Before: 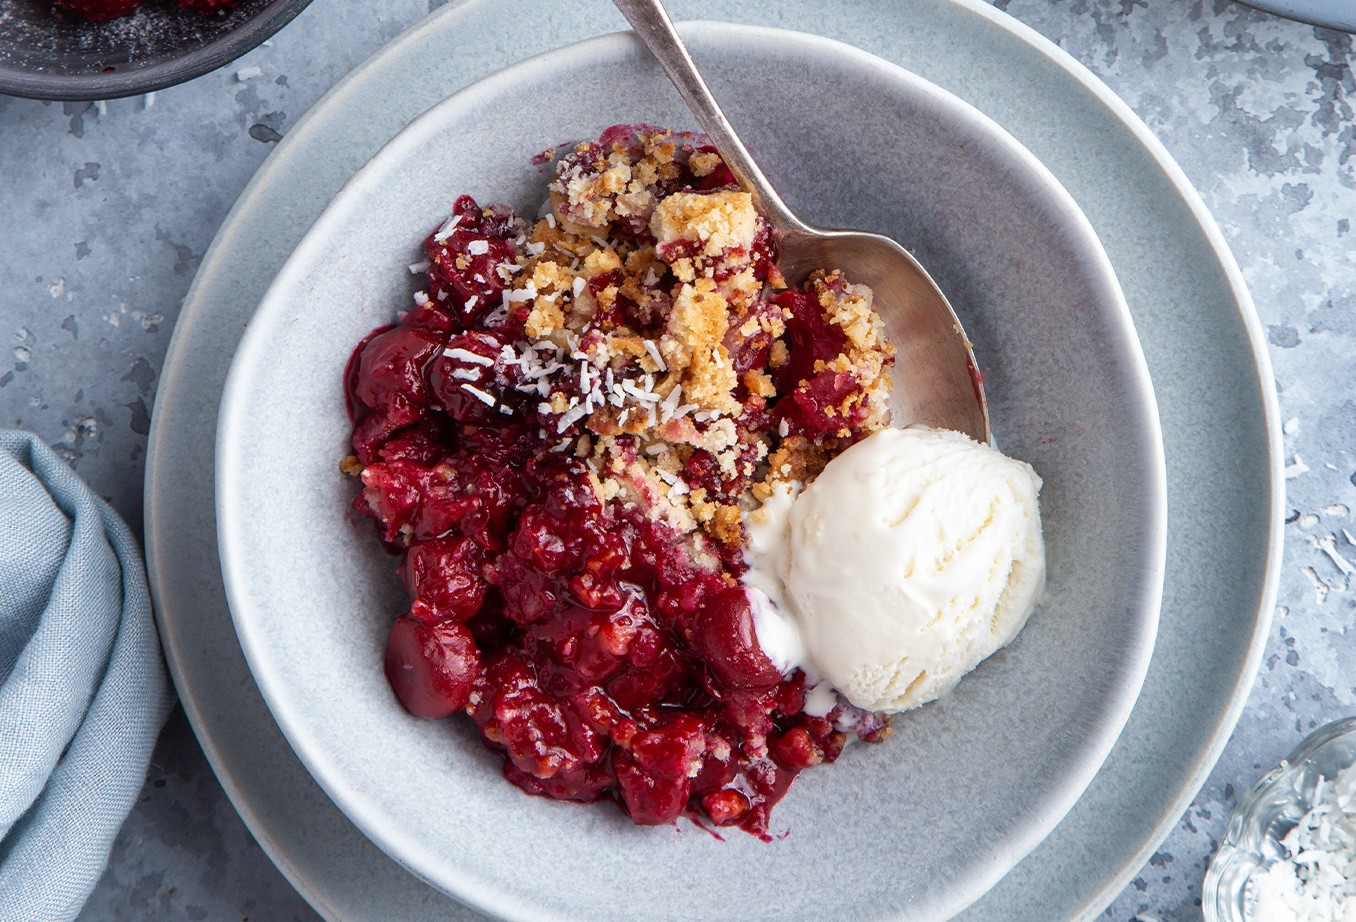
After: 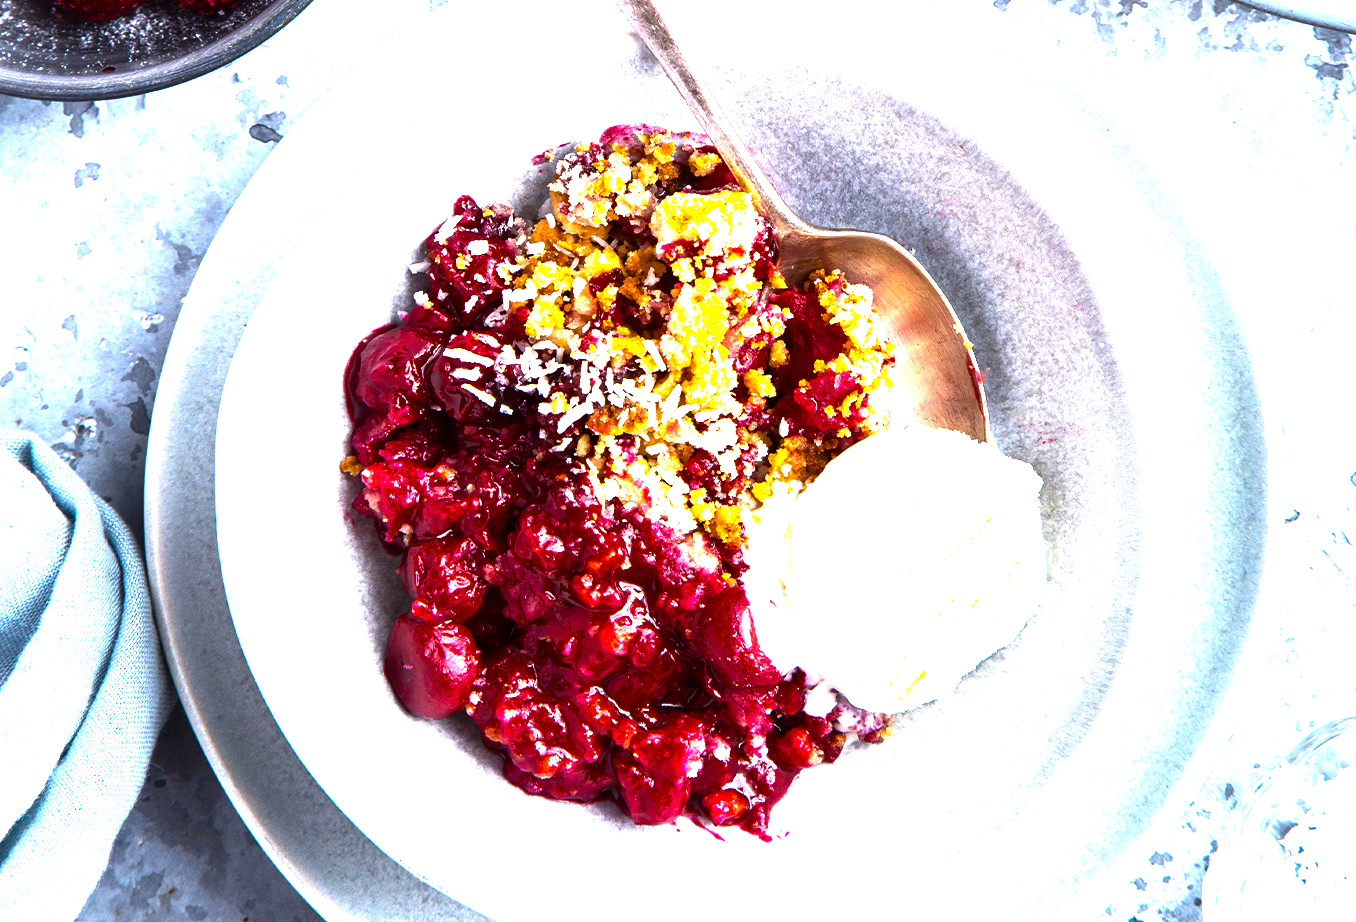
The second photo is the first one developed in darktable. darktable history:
color balance rgb: highlights gain › chroma 0.138%, highlights gain › hue 332.14°, linear chroma grading › global chroma 15.01%, perceptual saturation grading › global saturation 19.891%, perceptual brilliance grading › global brilliance 29.603%, perceptual brilliance grading › highlights 50.564%, perceptual brilliance grading › mid-tones 51.062%, perceptual brilliance grading › shadows -22.288%
exposure: exposure 0.151 EV, compensate exposure bias true, compensate highlight preservation false
